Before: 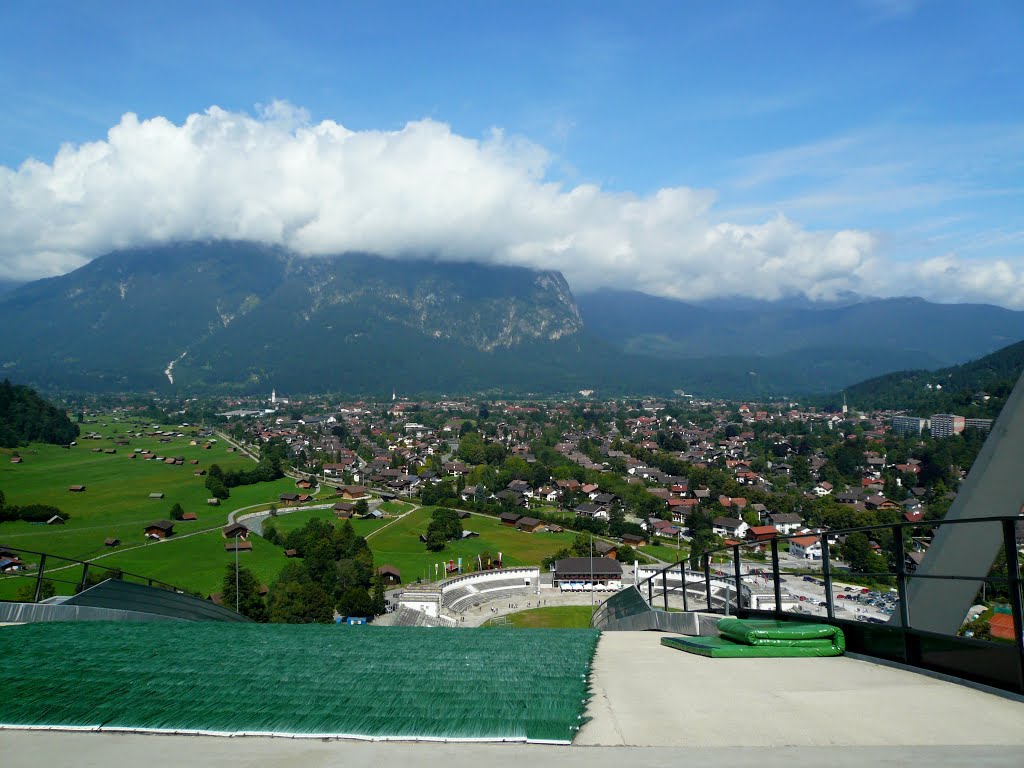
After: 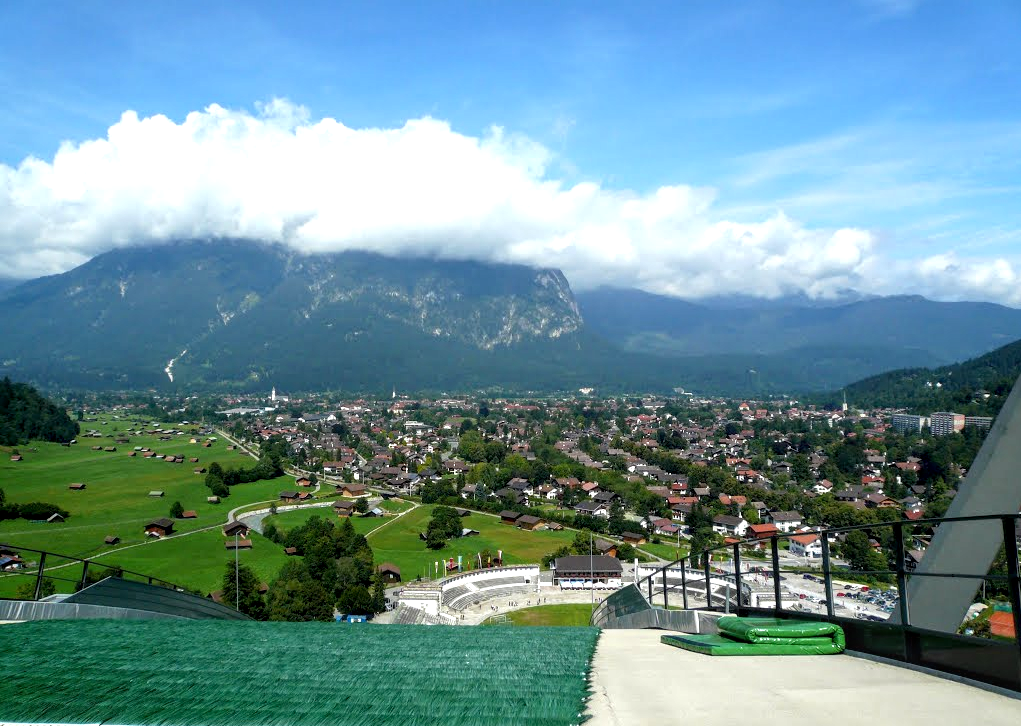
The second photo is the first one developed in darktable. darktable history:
local contrast: detail 130%
crop: top 0.342%, right 0.263%, bottom 5.07%
exposure: black level correction 0.001, exposure 0.499 EV, compensate exposure bias true, compensate highlight preservation false
